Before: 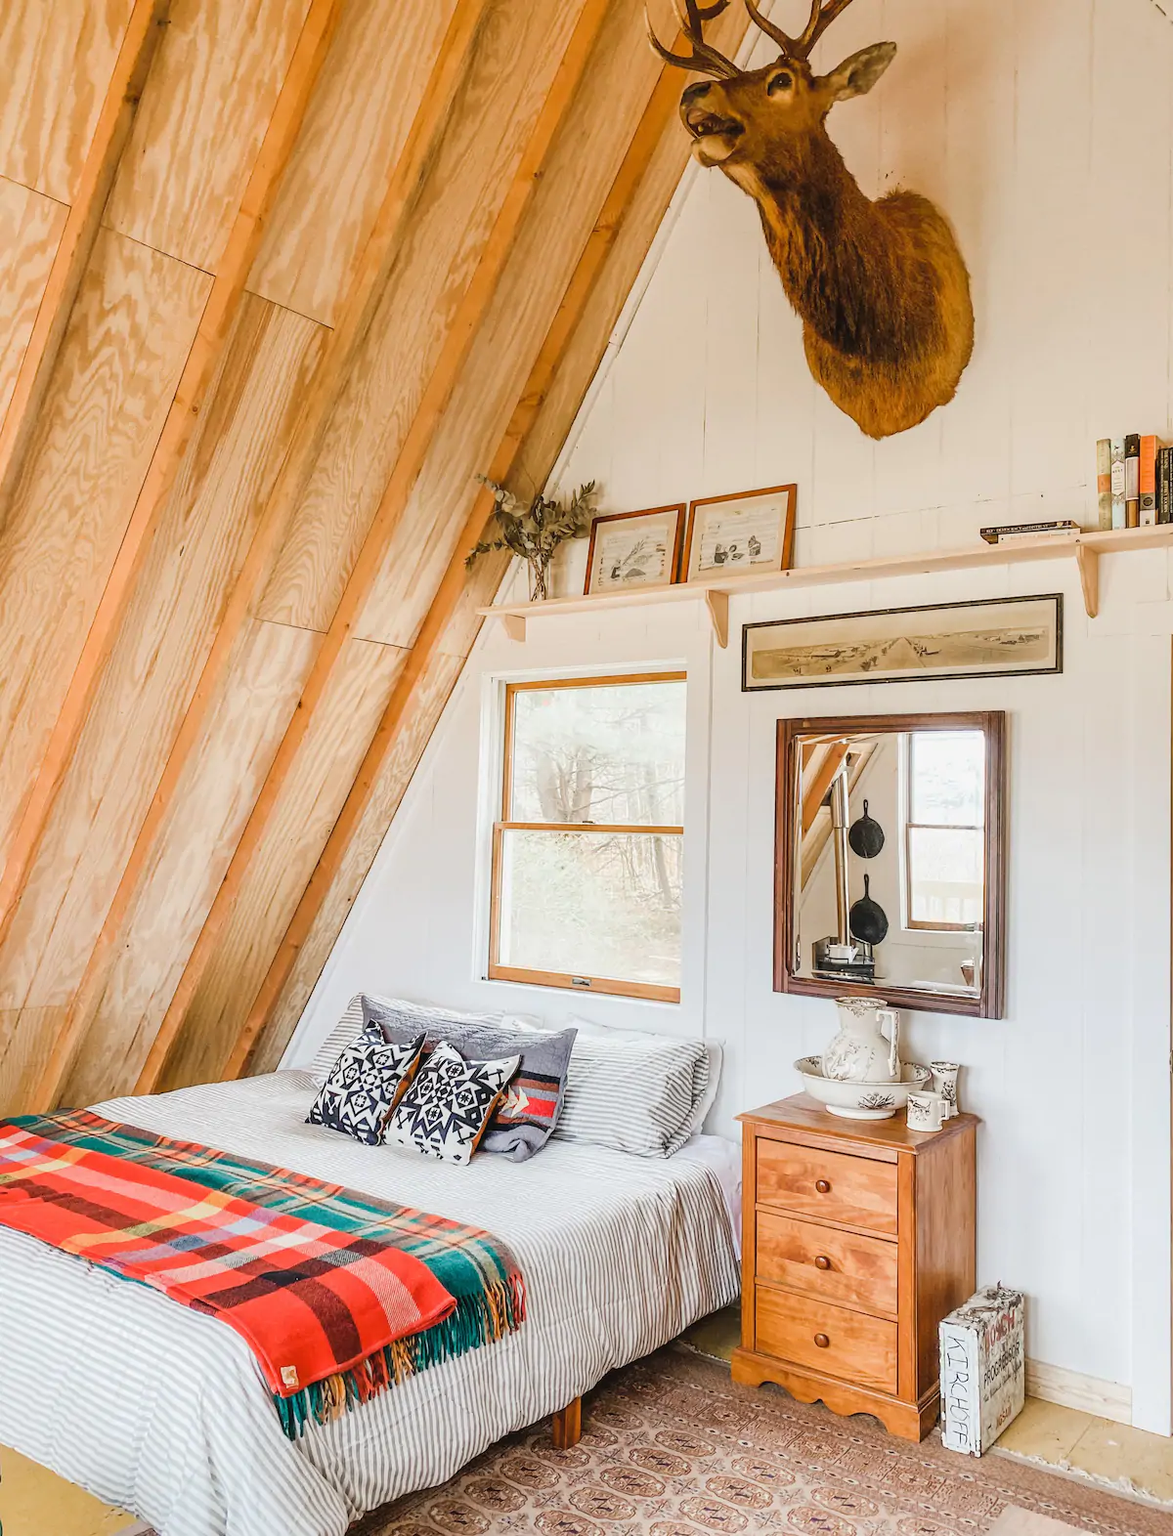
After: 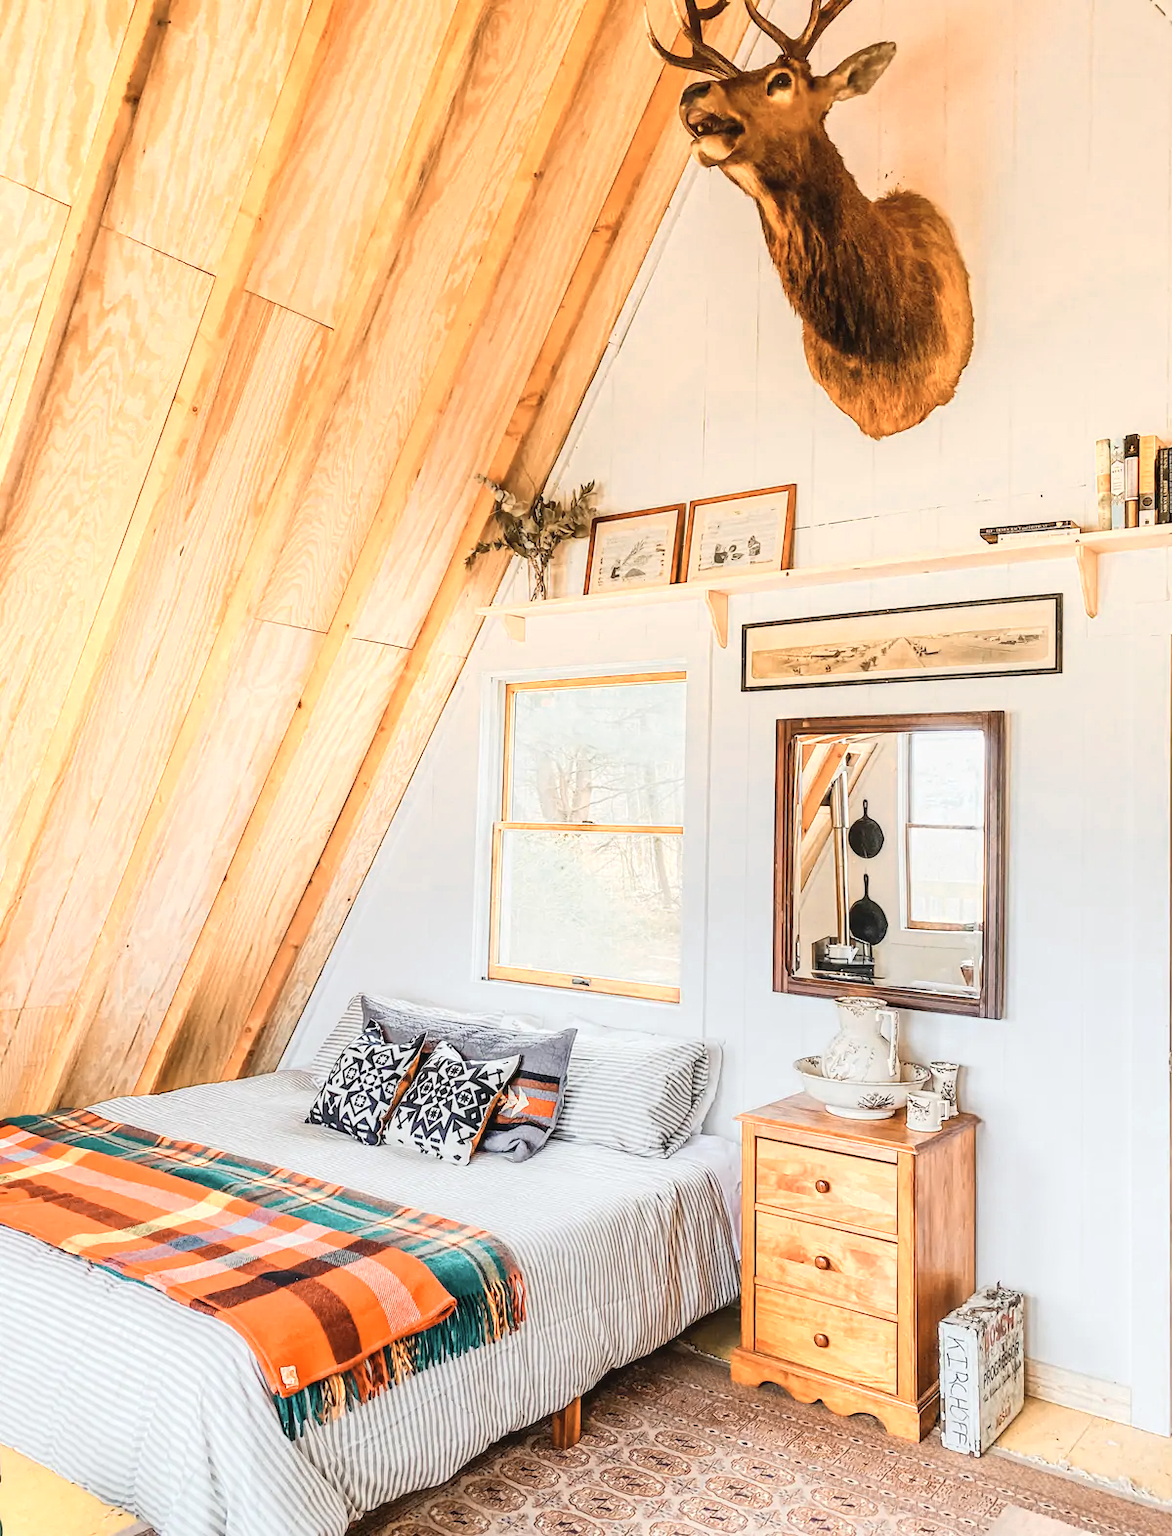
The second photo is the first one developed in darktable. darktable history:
shadows and highlights: shadows 0, highlights 40
color zones: curves: ch0 [(0.018, 0.548) (0.197, 0.654) (0.425, 0.447) (0.605, 0.658) (0.732, 0.579)]; ch1 [(0.105, 0.531) (0.224, 0.531) (0.386, 0.39) (0.618, 0.456) (0.732, 0.456) (0.956, 0.421)]; ch2 [(0.039, 0.583) (0.215, 0.465) (0.399, 0.544) (0.465, 0.548) (0.614, 0.447) (0.724, 0.43) (0.882, 0.623) (0.956, 0.632)]
